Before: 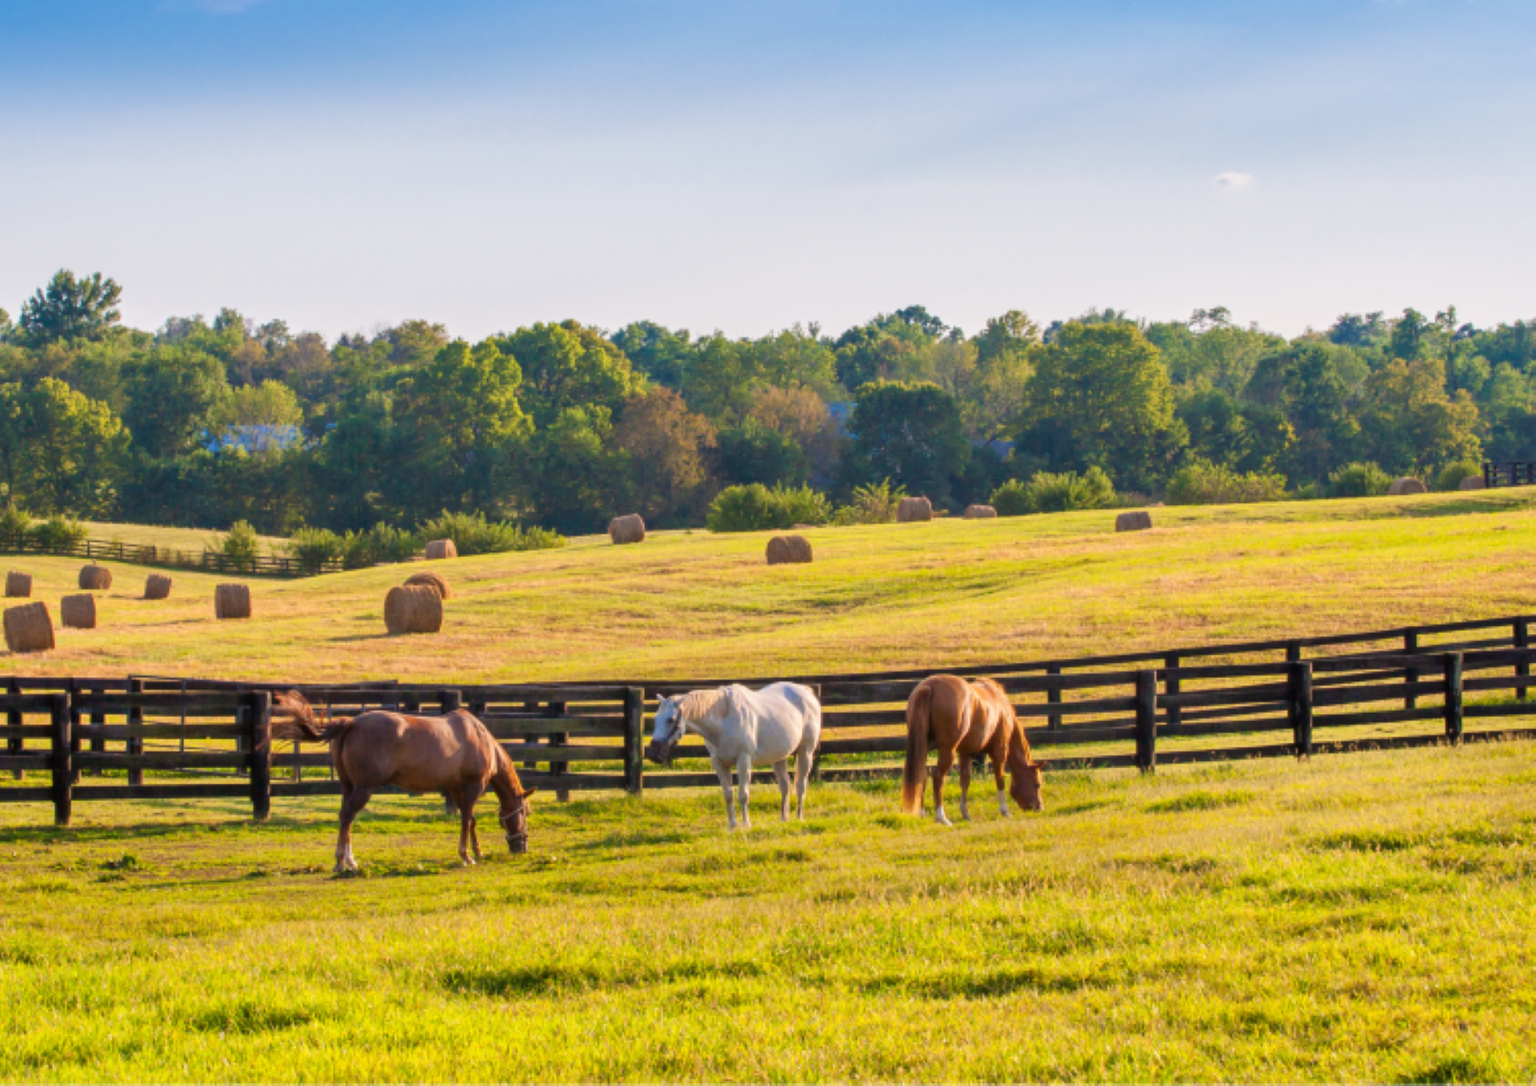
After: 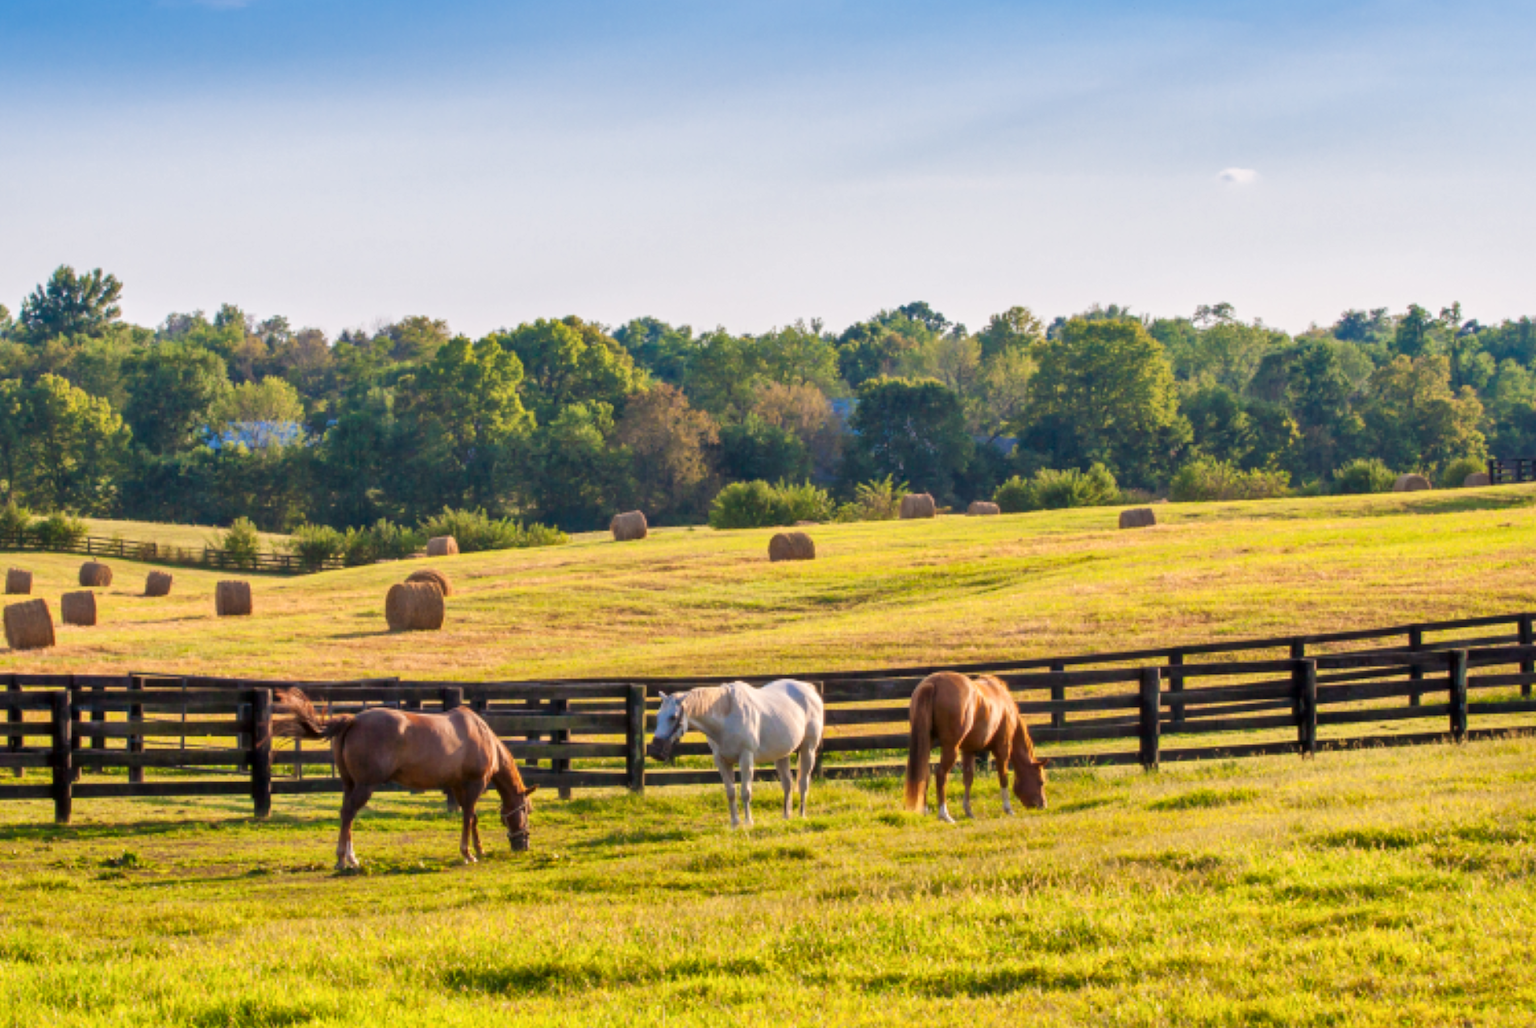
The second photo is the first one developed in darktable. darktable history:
crop: top 0.448%, right 0.264%, bottom 5.045%
local contrast: mode bilateral grid, contrast 20, coarseness 50, detail 132%, midtone range 0.2
